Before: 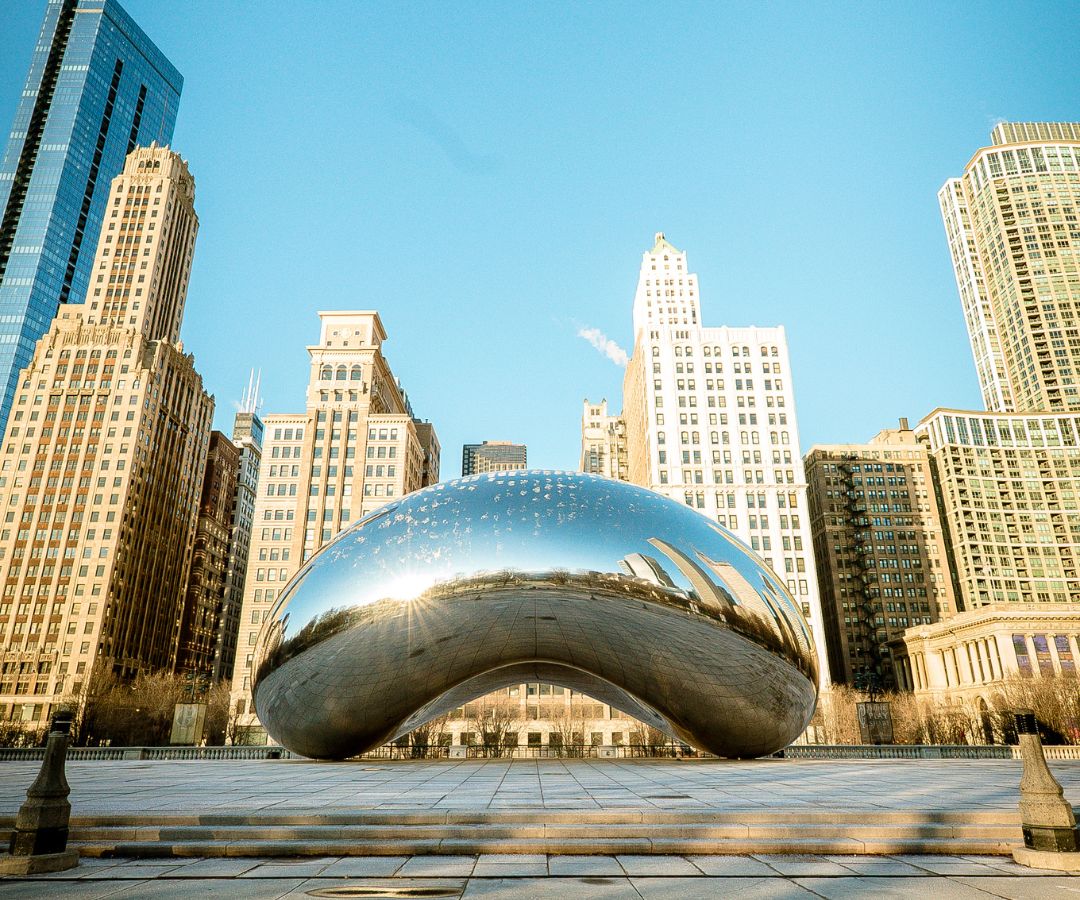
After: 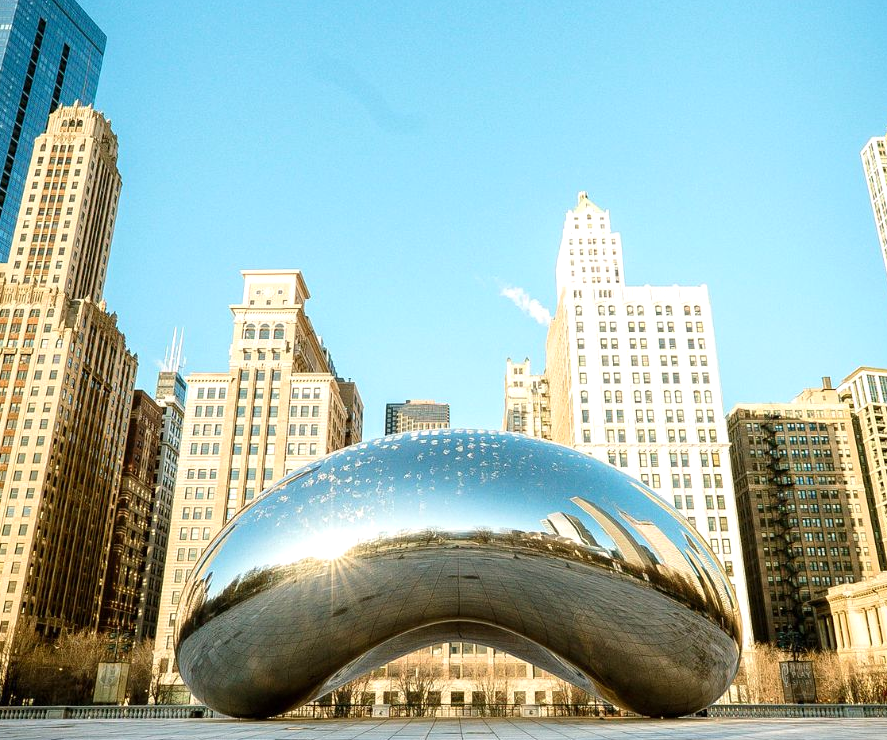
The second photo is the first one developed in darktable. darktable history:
exposure: exposure 0.207 EV, compensate highlight preservation false
crop and rotate: left 7.196%, top 4.574%, right 10.605%, bottom 13.178%
